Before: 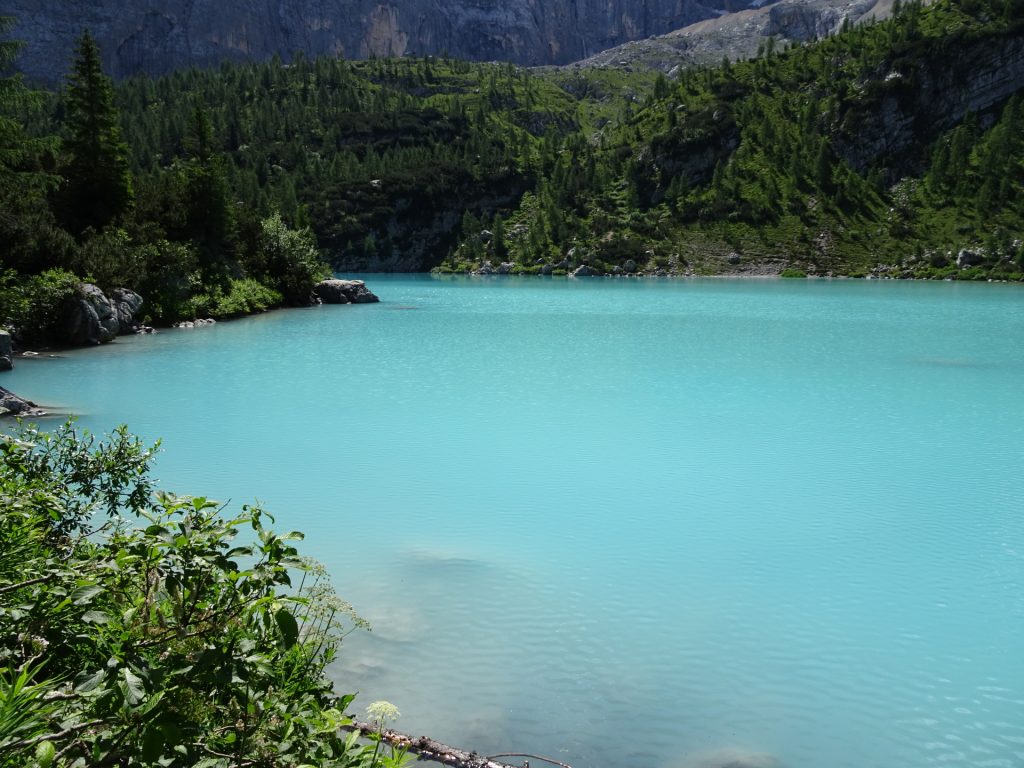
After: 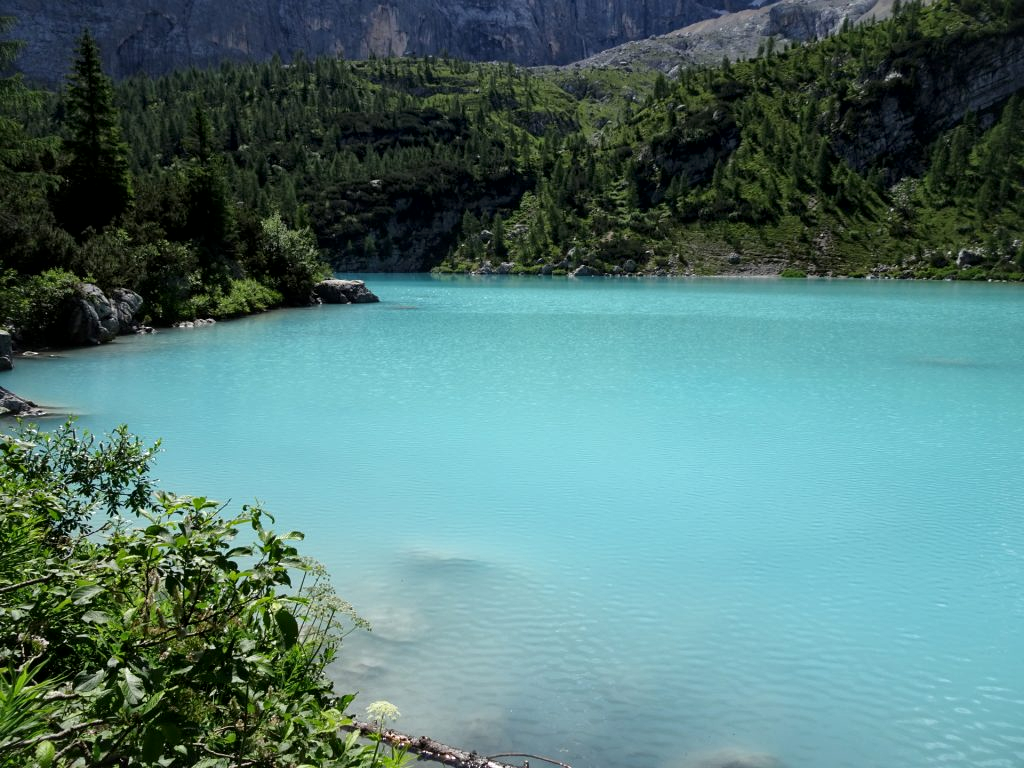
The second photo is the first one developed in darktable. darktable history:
local contrast: mode bilateral grid, contrast 20, coarseness 50, detail 144%, midtone range 0.2
